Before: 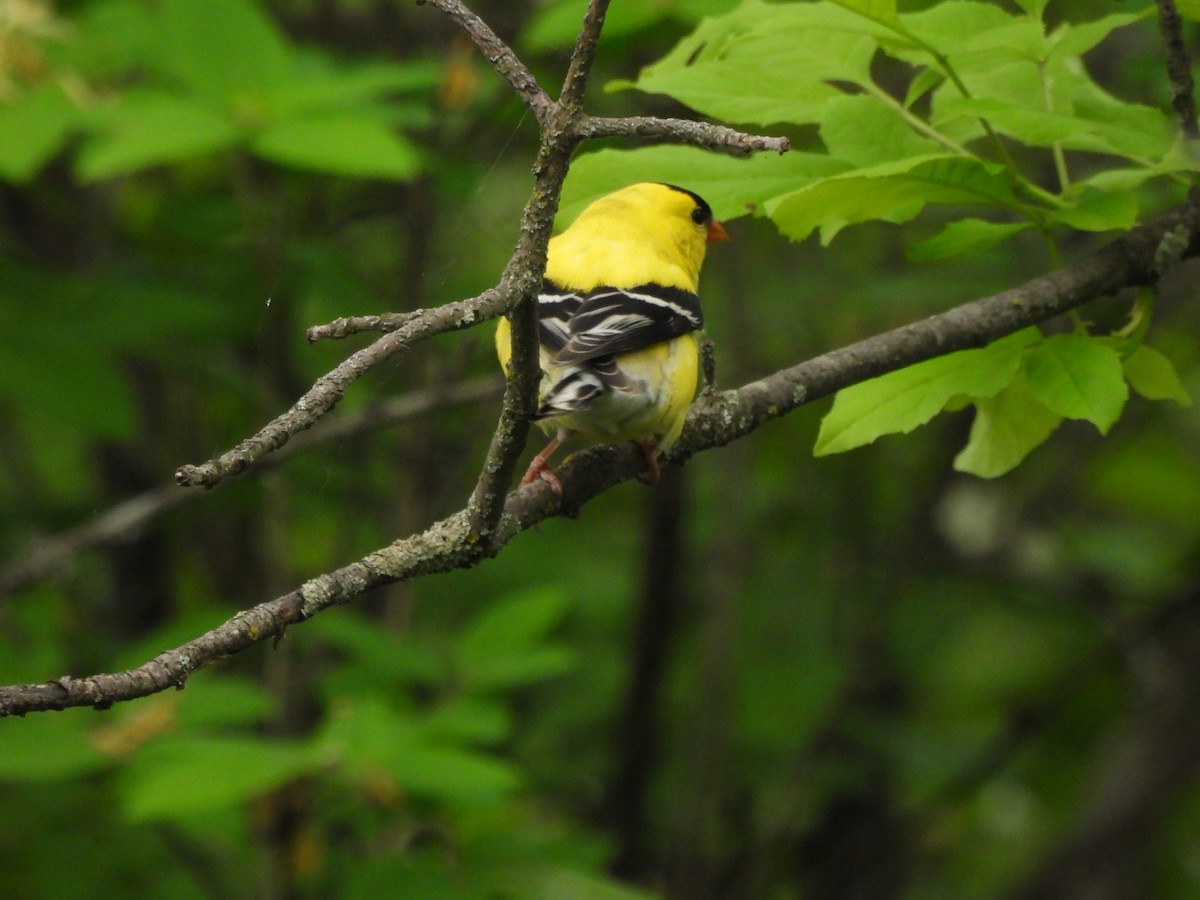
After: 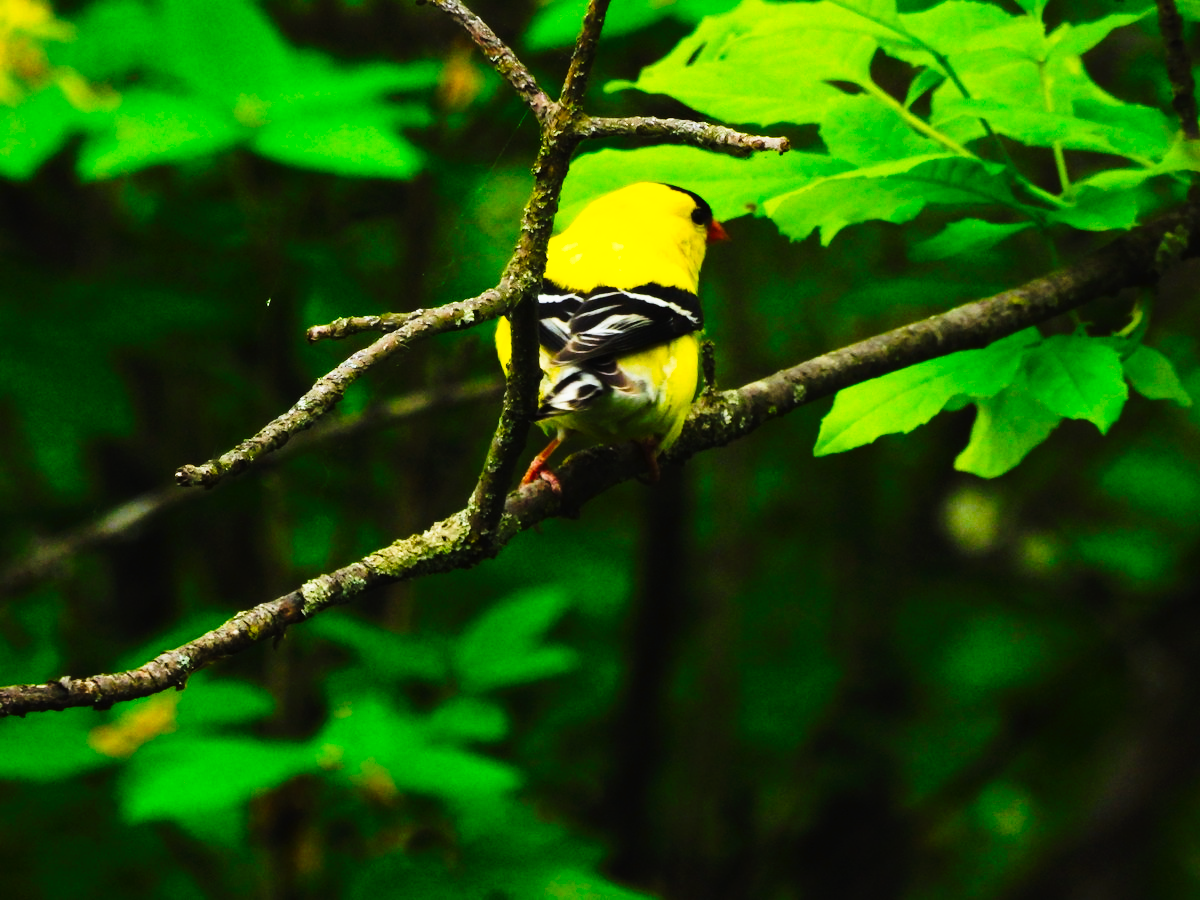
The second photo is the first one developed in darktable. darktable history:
tone curve: curves: ch0 [(0, 0) (0.003, 0.003) (0.011, 0.006) (0.025, 0.012) (0.044, 0.02) (0.069, 0.023) (0.1, 0.029) (0.136, 0.037) (0.177, 0.058) (0.224, 0.084) (0.277, 0.137) (0.335, 0.209) (0.399, 0.336) (0.468, 0.478) (0.543, 0.63) (0.623, 0.789) (0.709, 0.903) (0.801, 0.967) (0.898, 0.987) (1, 1)], preserve colors none
color balance rgb: perceptual saturation grading › global saturation 25%, perceptual brilliance grading › mid-tones 10%, perceptual brilliance grading › shadows 15%, global vibrance 20%
white balance: red 0.974, blue 1.044
